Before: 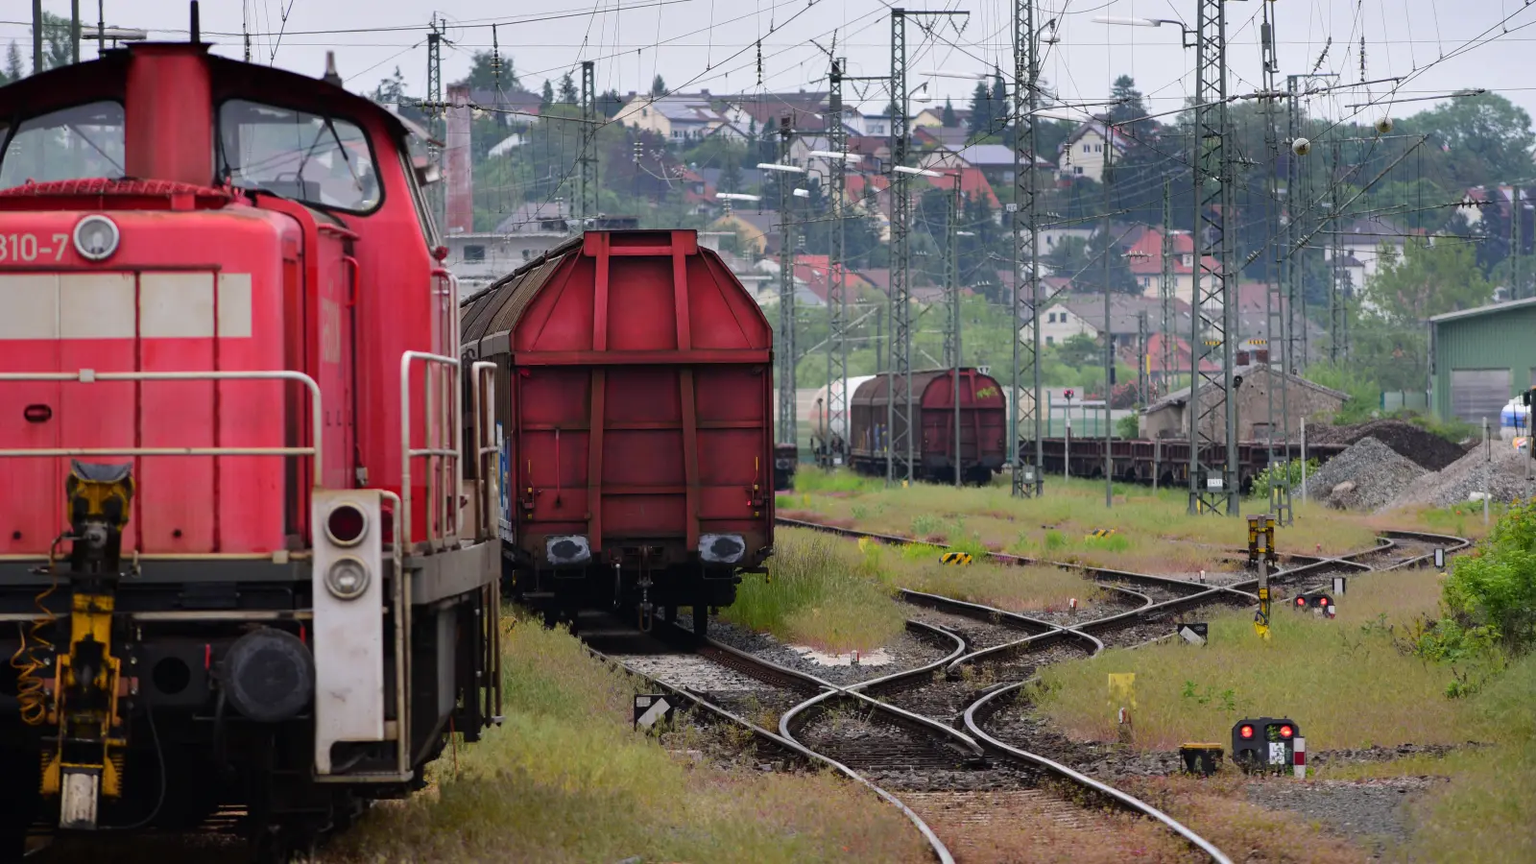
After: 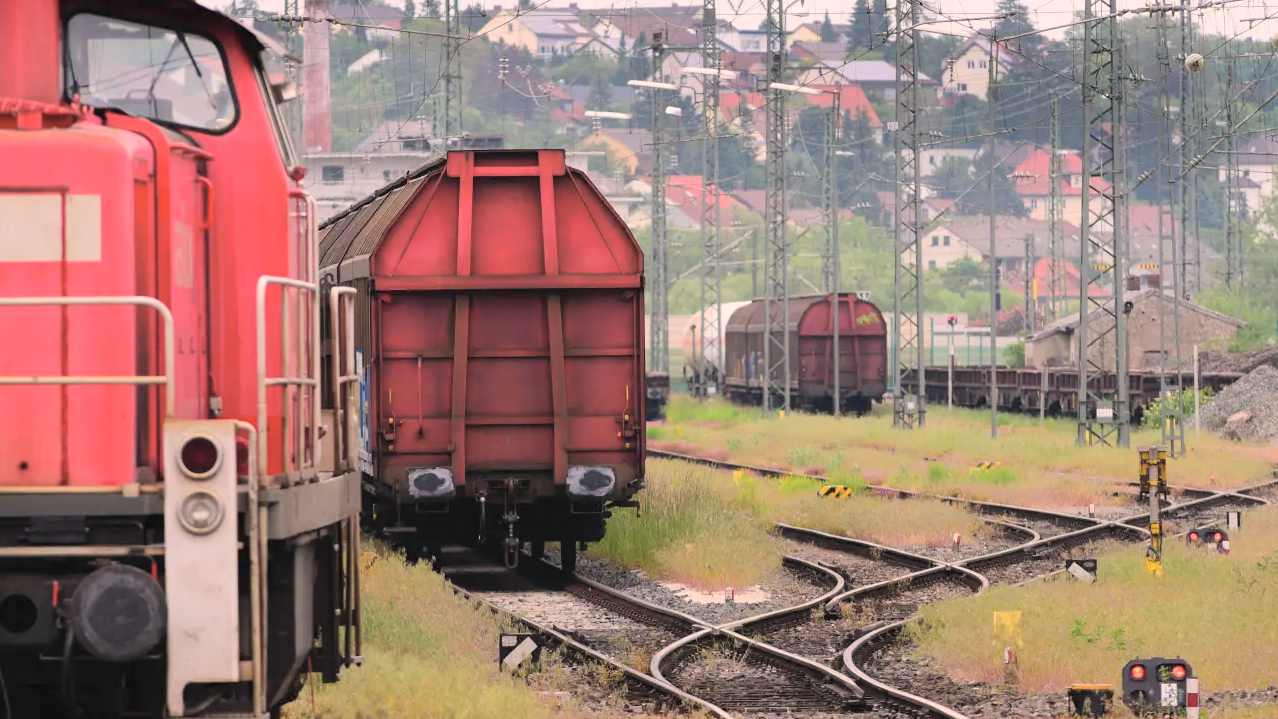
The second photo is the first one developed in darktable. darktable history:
global tonemap: drago (0.7, 100)
crop and rotate: left 10.071%, top 10.071%, right 10.02%, bottom 10.02%
white balance: red 1.127, blue 0.943
